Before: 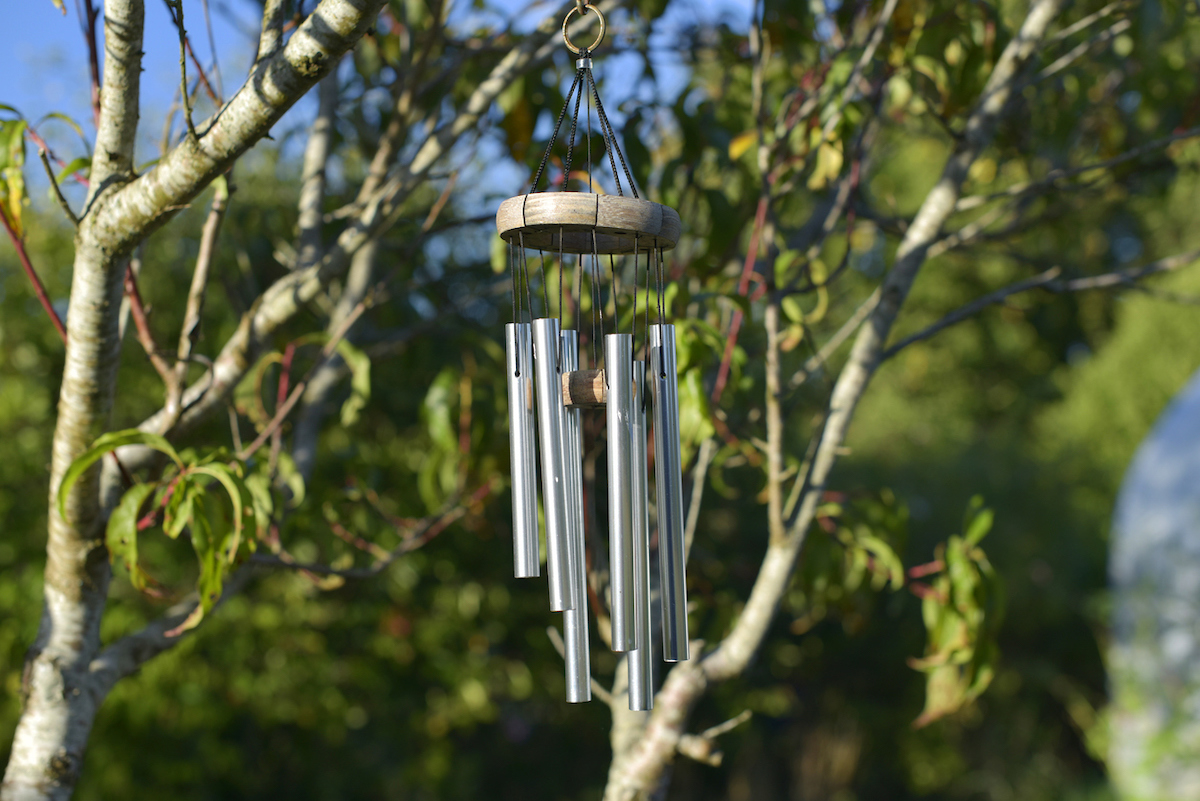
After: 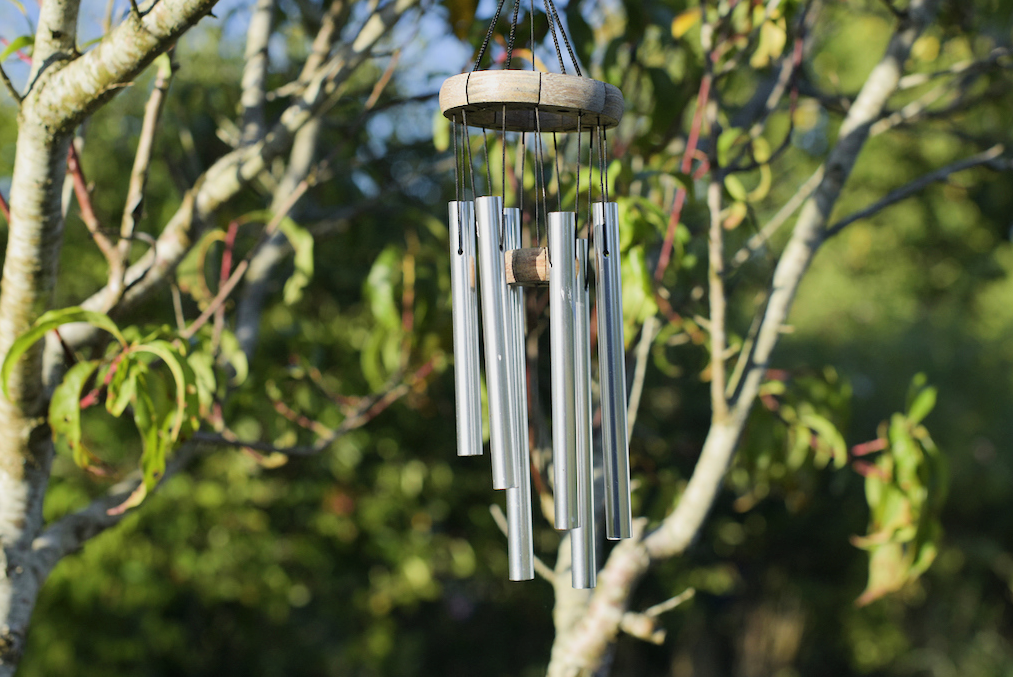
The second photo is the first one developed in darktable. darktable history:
exposure: black level correction -0.002, exposure 0.705 EV, compensate highlight preservation false
local contrast: mode bilateral grid, contrast 100, coarseness 99, detail 108%, midtone range 0.2
filmic rgb: black relative exposure -7.65 EV, white relative exposure 4.56 EV, hardness 3.61, contrast 1.056
crop and rotate: left 4.832%, top 15.423%, right 10.675%
